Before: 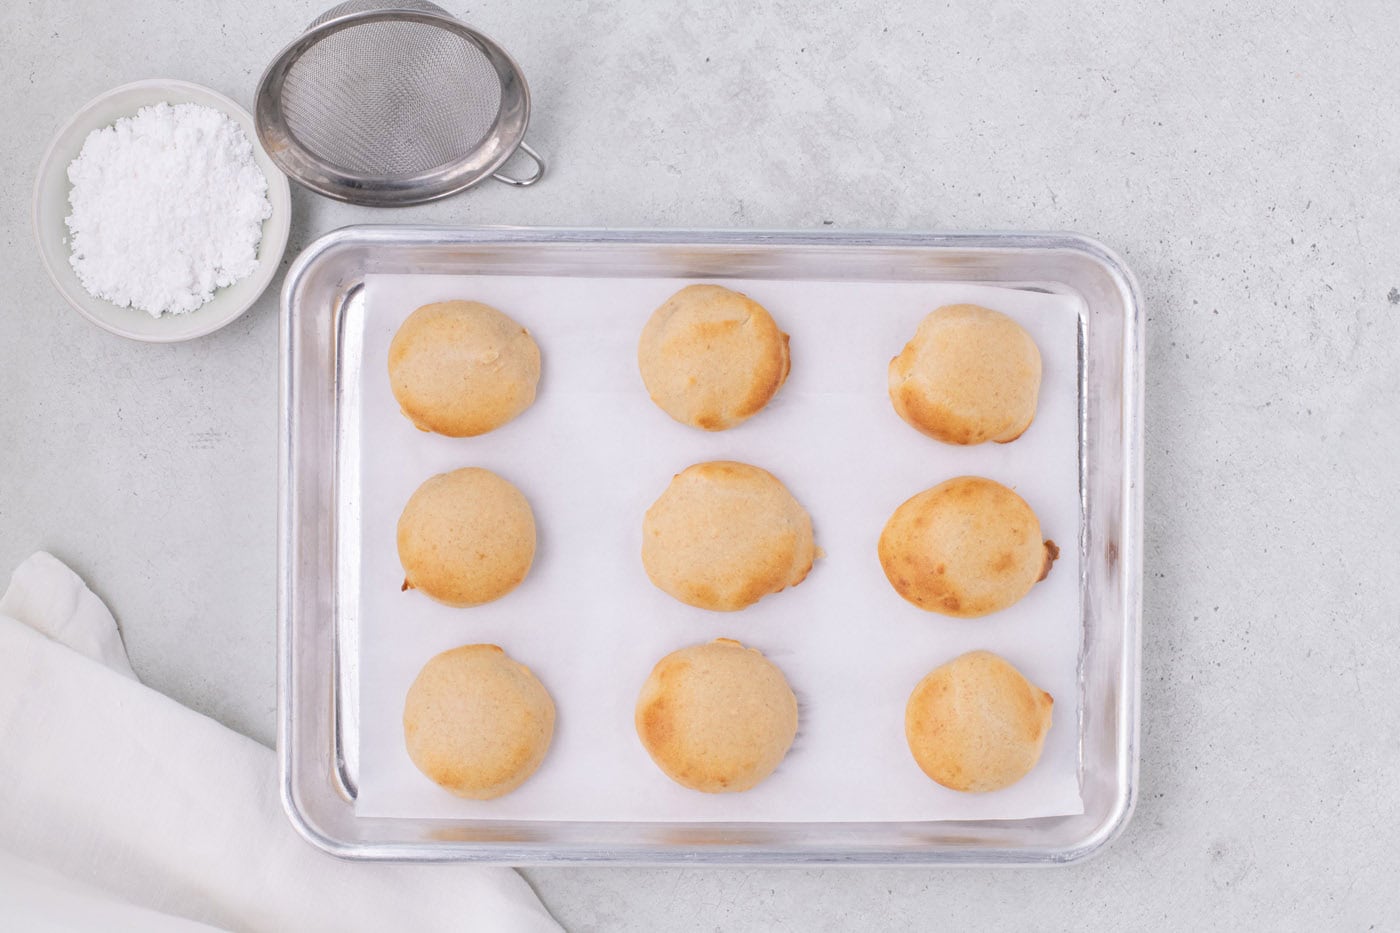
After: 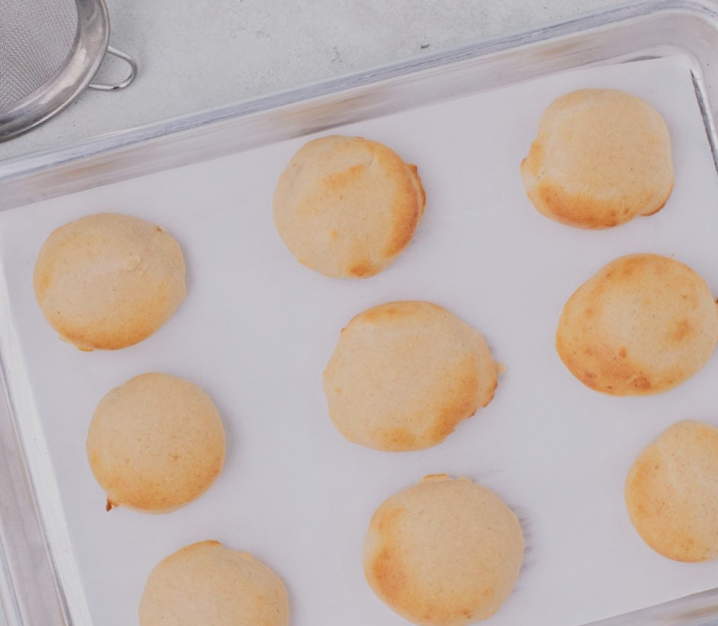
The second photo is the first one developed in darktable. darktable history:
white balance: emerald 1
crop: left 21.496%, right 22.254%
local contrast: mode bilateral grid, contrast 100, coarseness 100, detail 91%, midtone range 0.2
rotate and perspective: rotation -14.8°, crop left 0.1, crop right 0.903, crop top 0.25, crop bottom 0.748
filmic rgb: black relative exposure -7.65 EV, white relative exposure 4.56 EV, hardness 3.61
